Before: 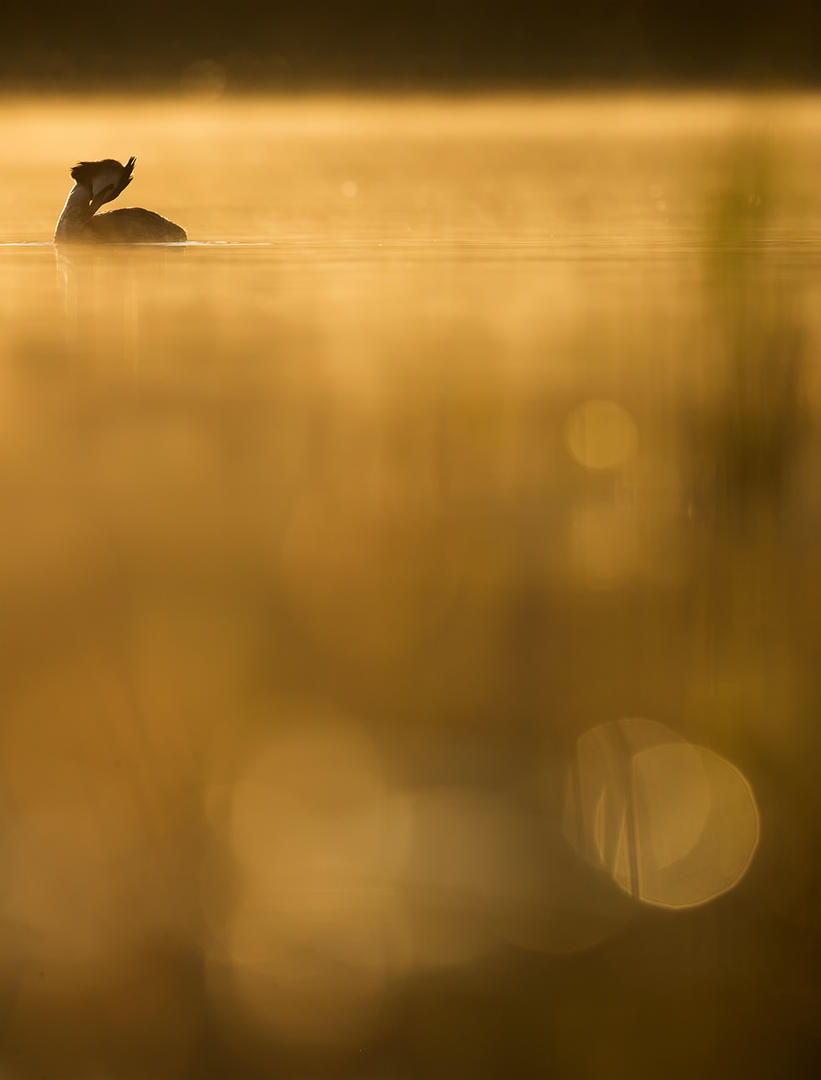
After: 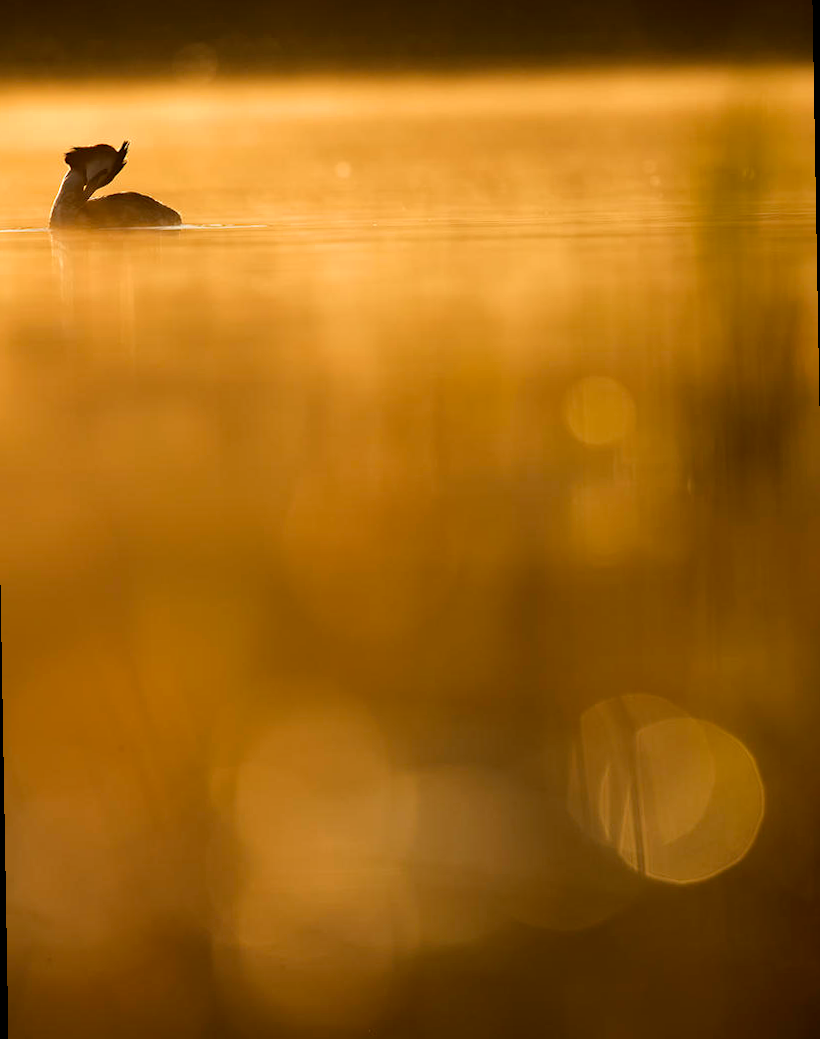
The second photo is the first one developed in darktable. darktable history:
rotate and perspective: rotation -1°, crop left 0.011, crop right 0.989, crop top 0.025, crop bottom 0.975
haze removal: strength 0.29, distance 0.25, compatibility mode true, adaptive false
